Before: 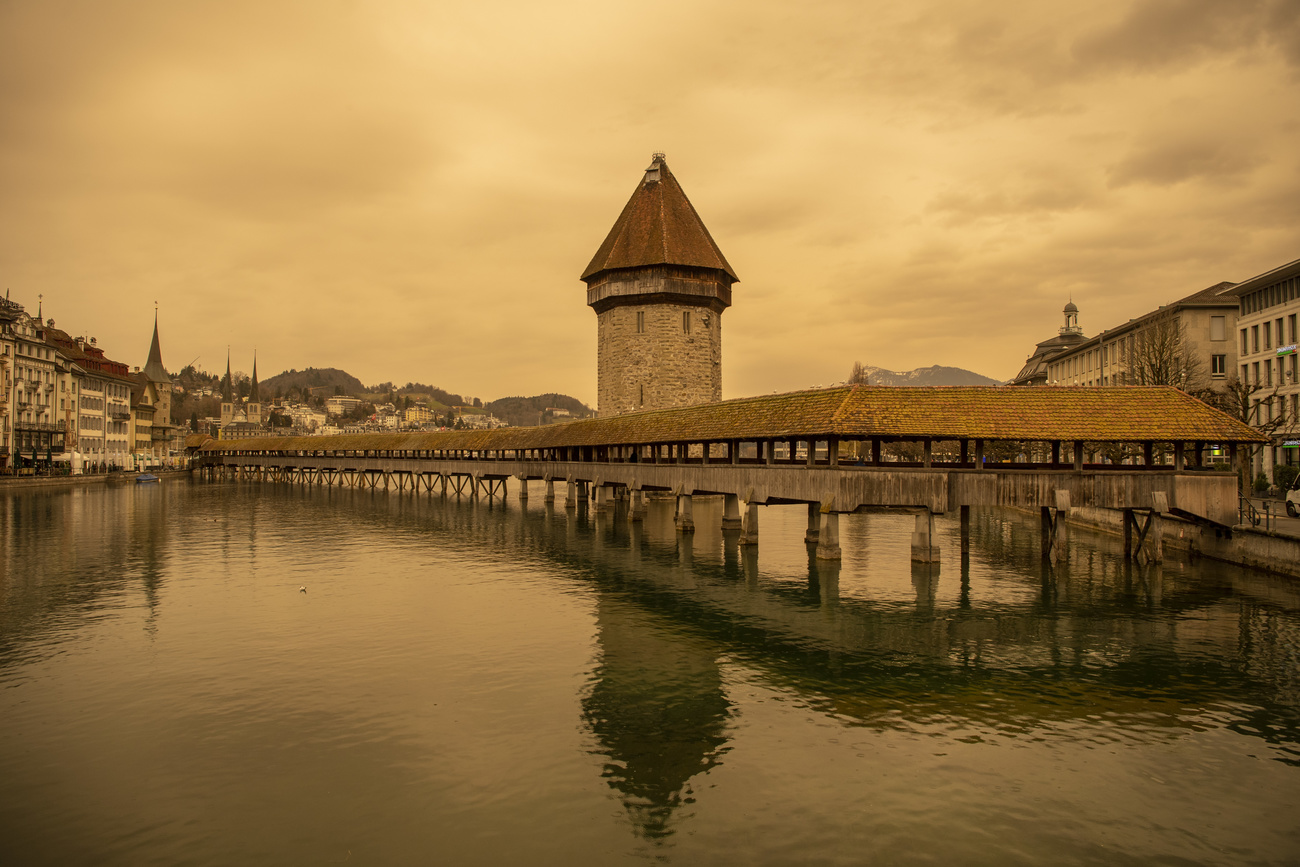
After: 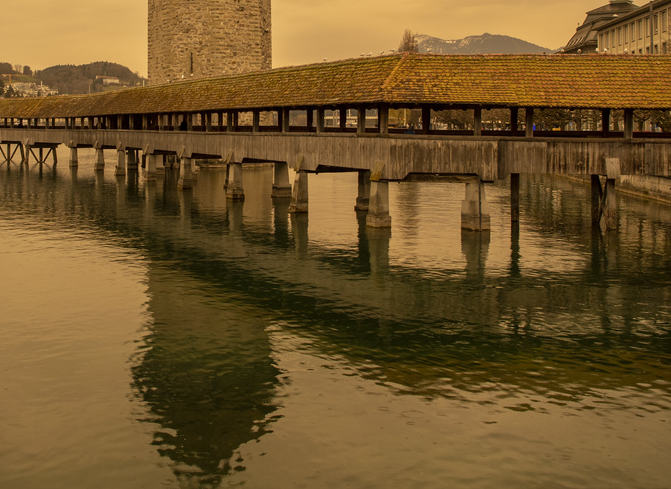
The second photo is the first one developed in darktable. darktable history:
crop: left 34.65%, top 38.362%, right 13.688%, bottom 5.166%
